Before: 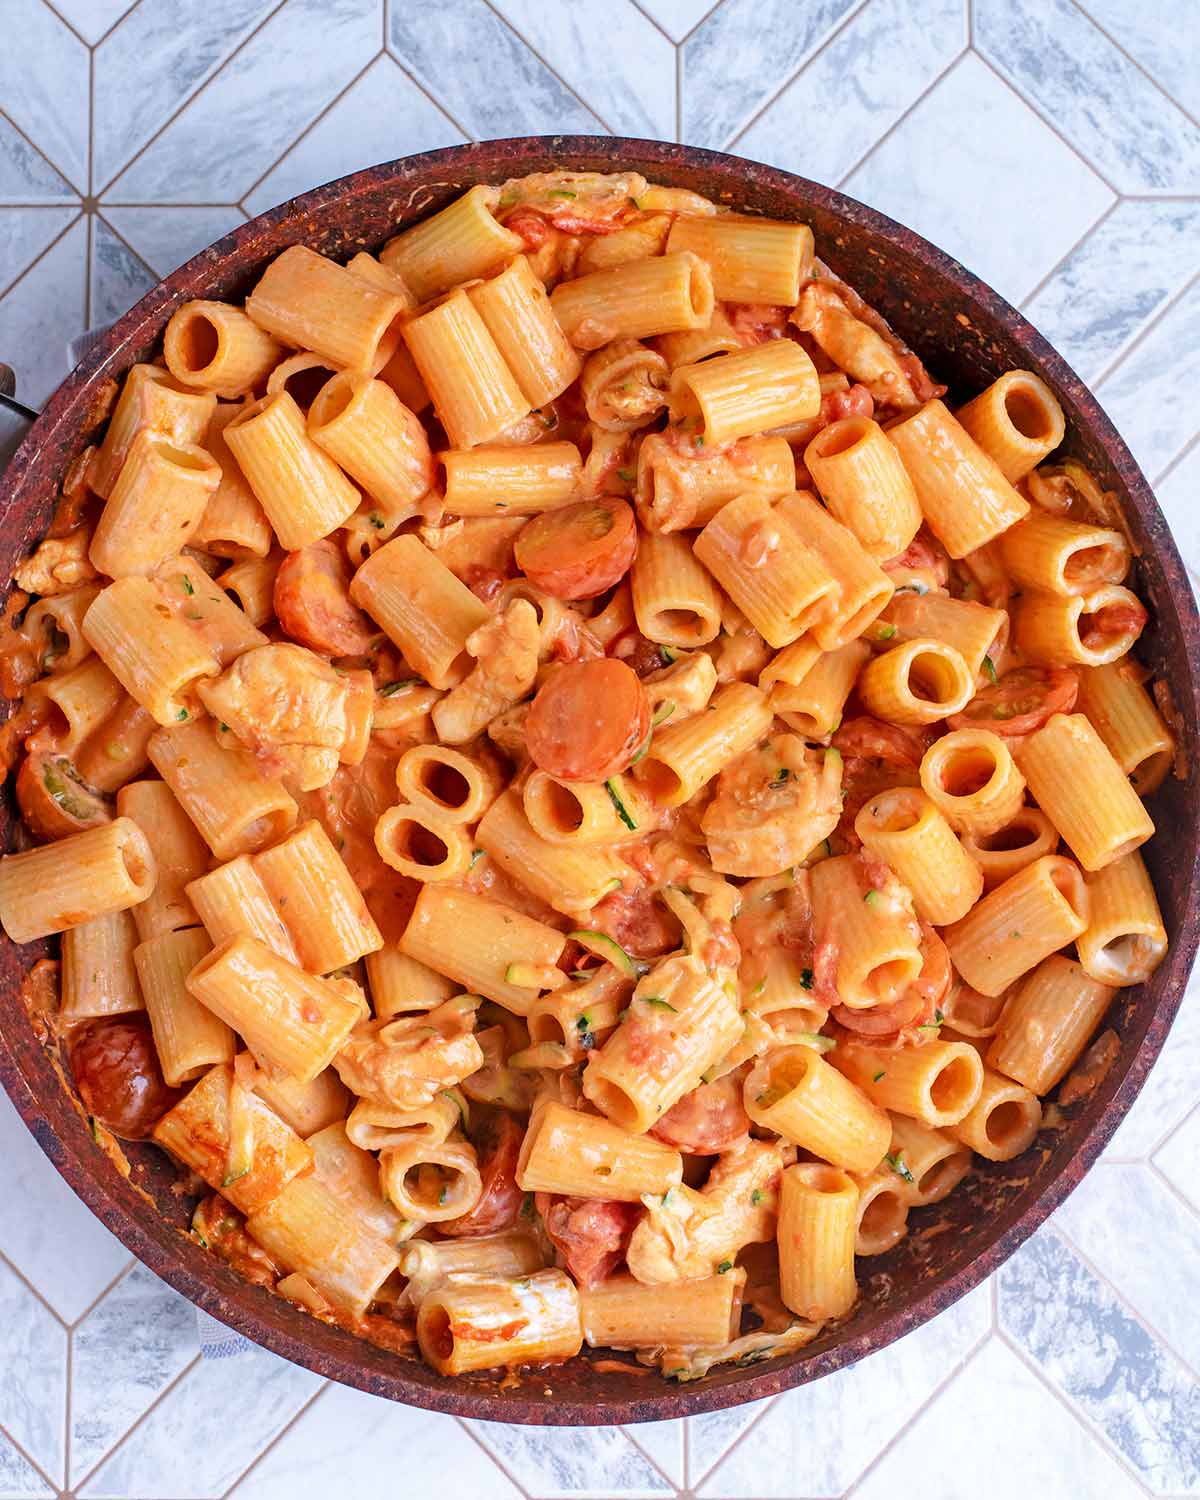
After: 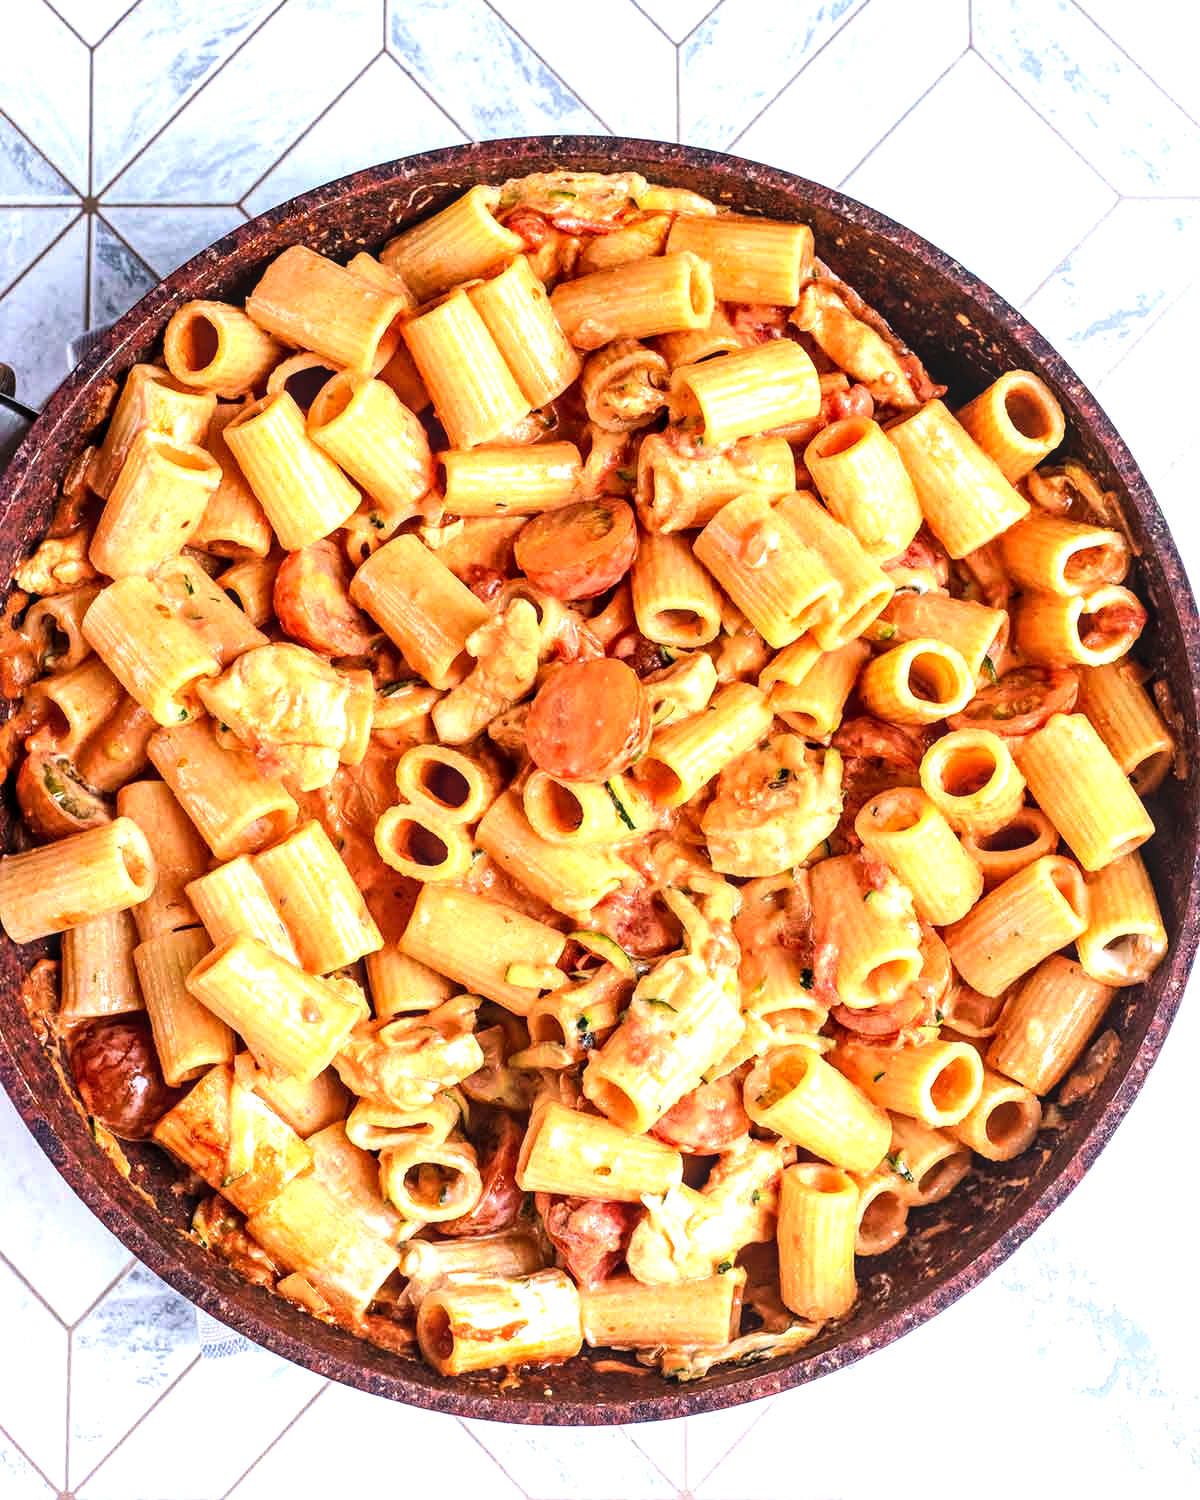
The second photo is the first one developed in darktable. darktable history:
tone equalizer: -8 EV -1.1 EV, -7 EV -1.05 EV, -6 EV -0.856 EV, -5 EV -0.562 EV, -3 EV 0.579 EV, -2 EV 0.889 EV, -1 EV 0.997 EV, +0 EV 1.08 EV, edges refinement/feathering 500, mask exposure compensation -1.57 EV, preserve details no
local contrast: detail 130%
